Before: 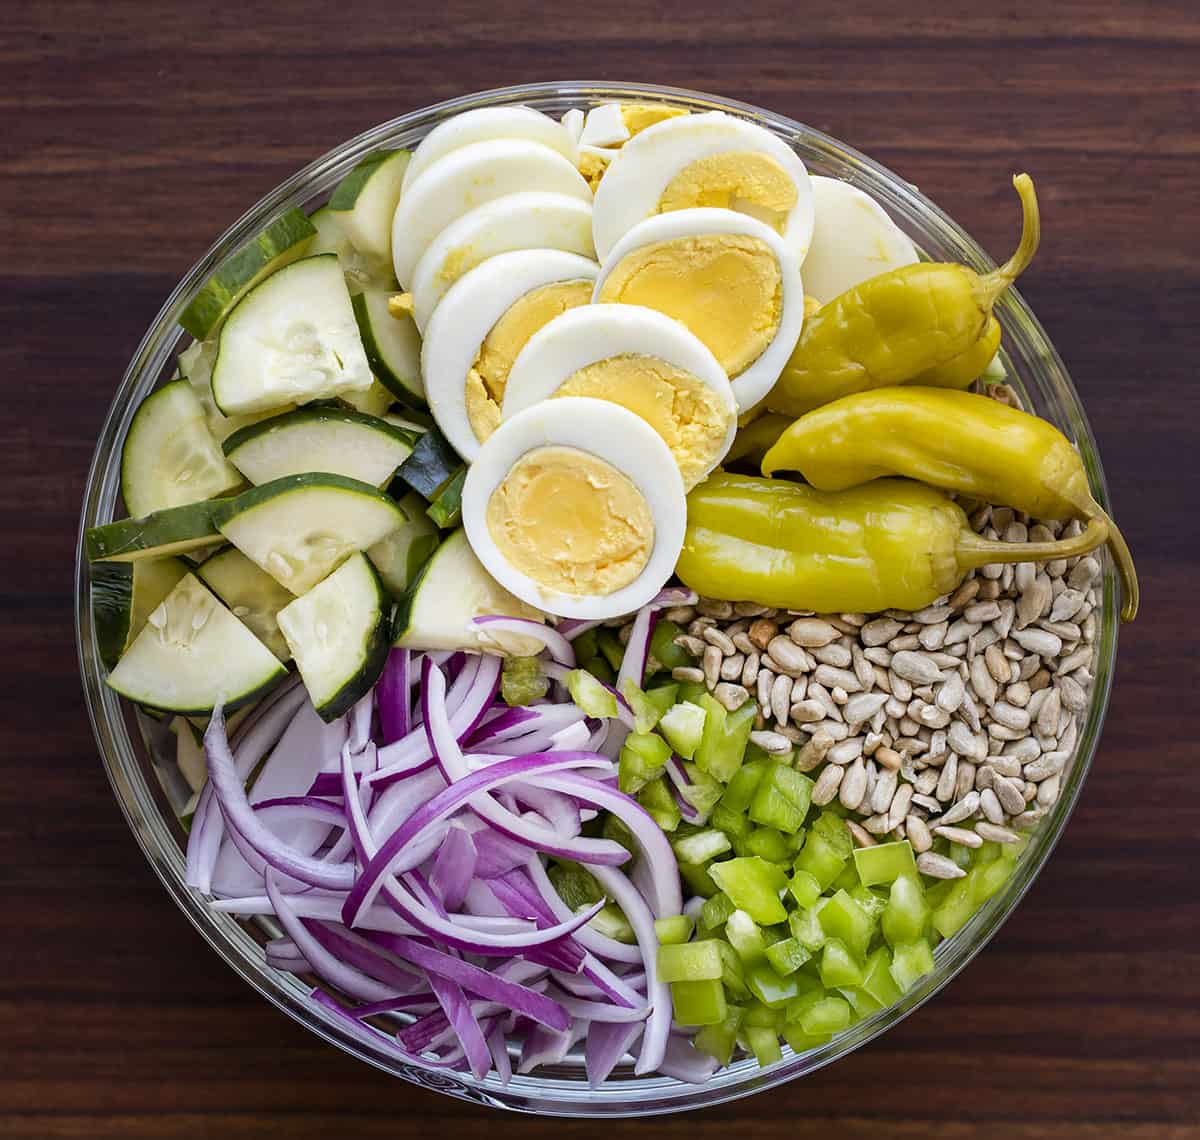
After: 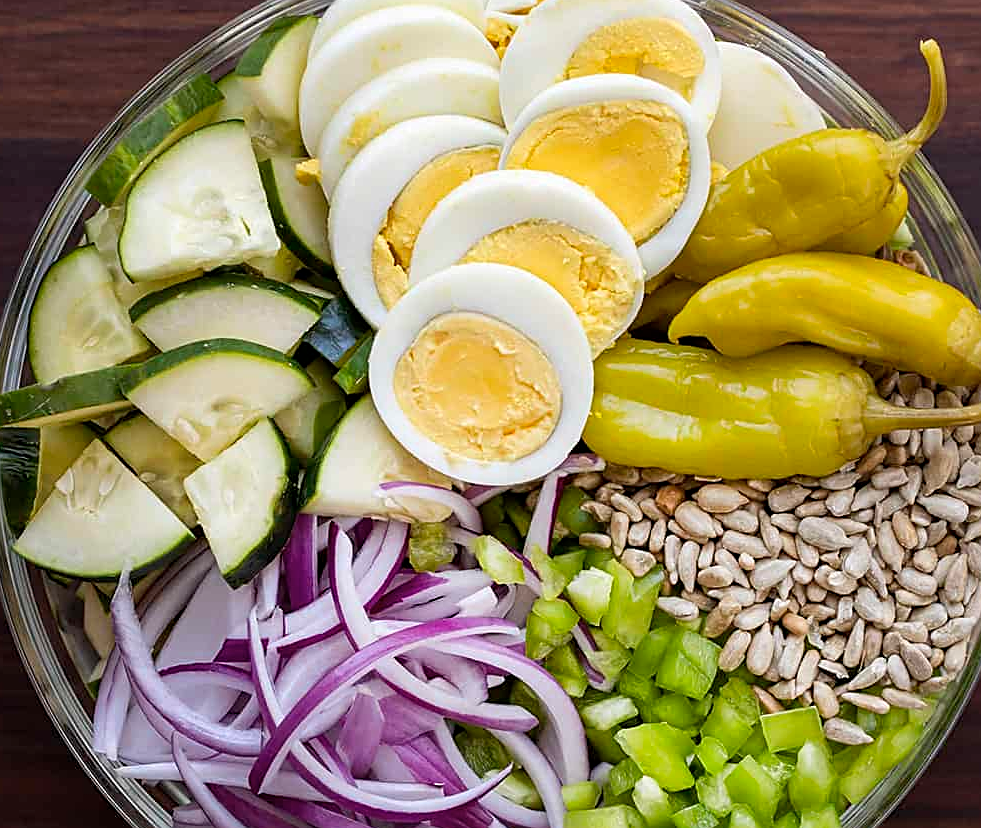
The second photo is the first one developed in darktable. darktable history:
crop: left 7.823%, top 11.832%, right 10.402%, bottom 15.474%
color zones: curves: ch0 [(0.068, 0.464) (0.25, 0.5) (0.48, 0.508) (0.75, 0.536) (0.886, 0.476) (0.967, 0.456)]; ch1 [(0.066, 0.456) (0.25, 0.5) (0.616, 0.508) (0.746, 0.56) (0.934, 0.444)]
sharpen: on, module defaults
